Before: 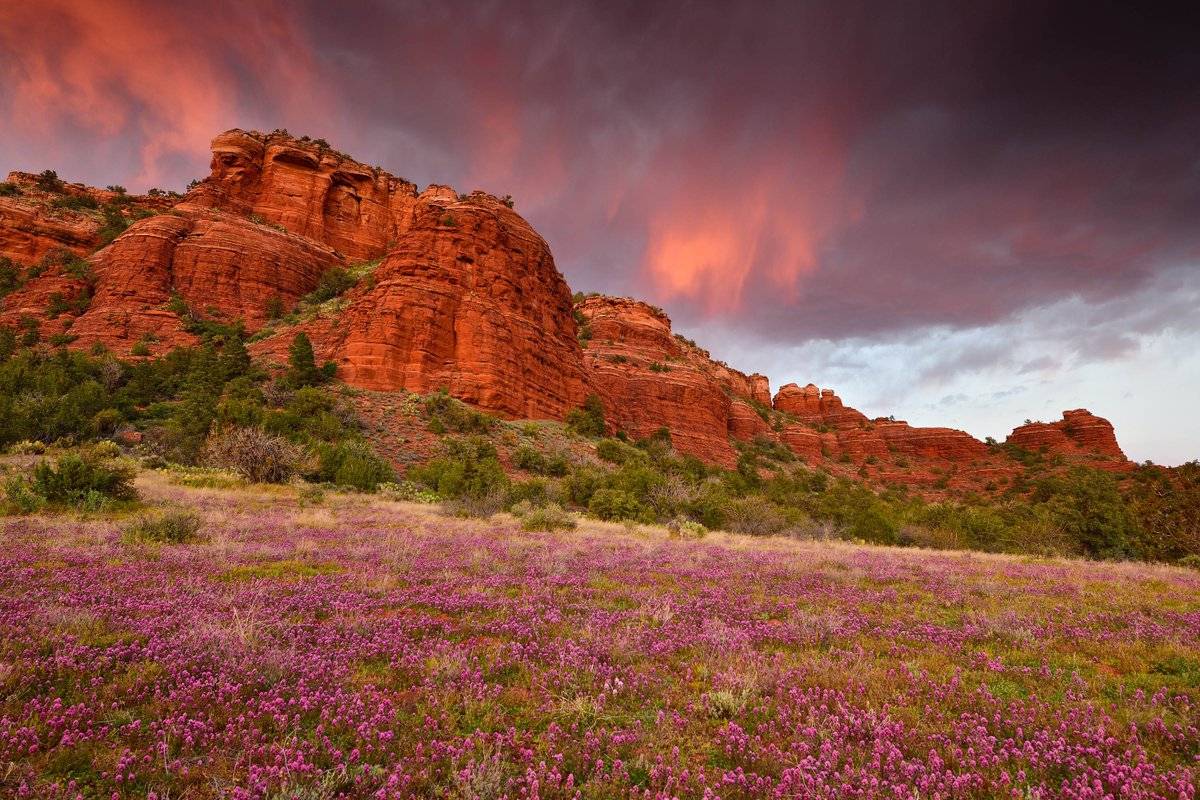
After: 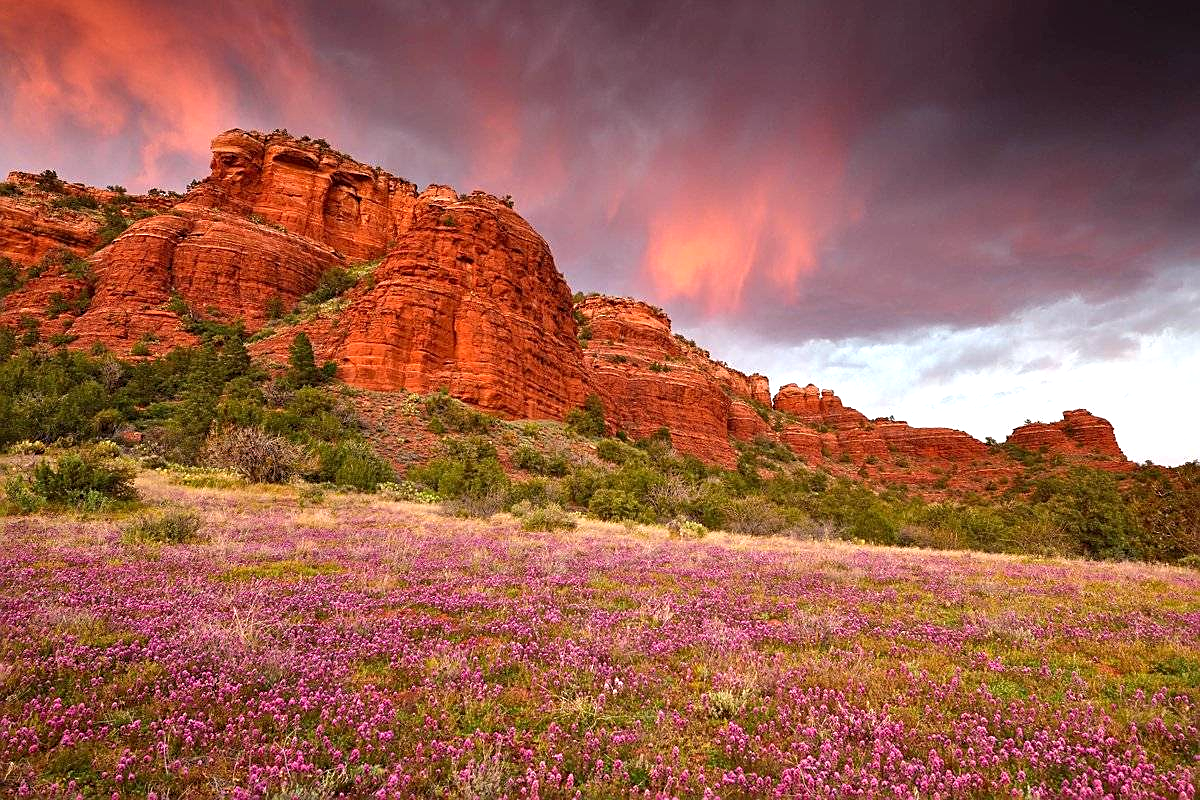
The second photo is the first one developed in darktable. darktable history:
sharpen: on, module defaults
exposure: black level correction 0.001, exposure 0.5 EV, compensate highlight preservation false
levels: white 99.89%, levels [0, 0.492, 0.984]
